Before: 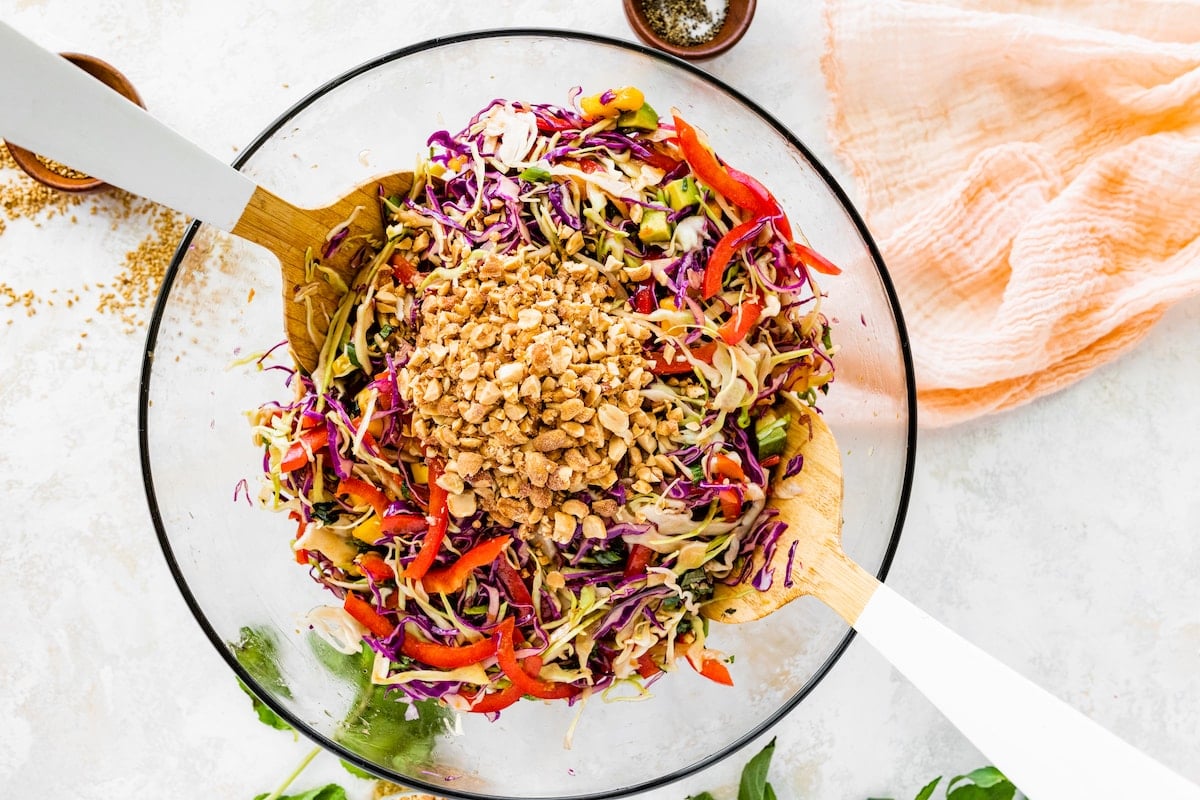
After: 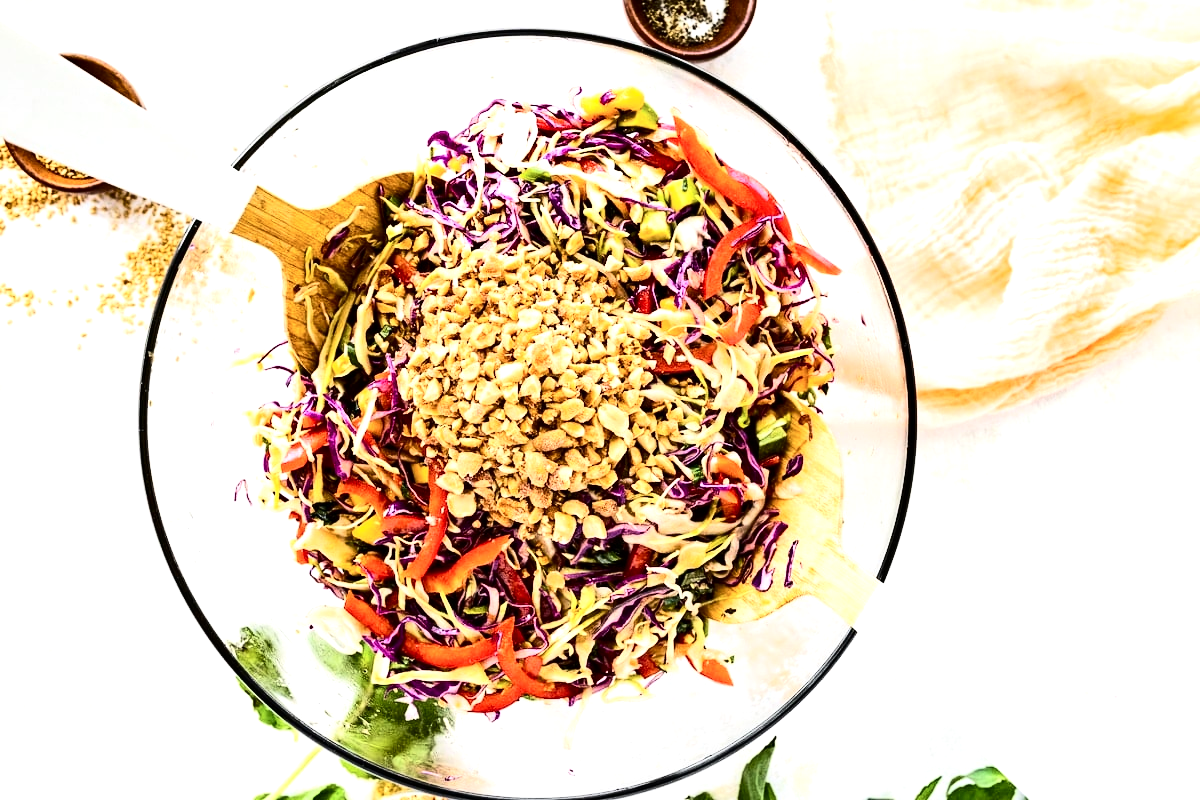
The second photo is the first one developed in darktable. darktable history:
tone equalizer: -8 EV -0.75 EV, -7 EV -0.7 EV, -6 EV -0.6 EV, -5 EV -0.4 EV, -3 EV 0.4 EV, -2 EV 0.6 EV, -1 EV 0.7 EV, +0 EV 0.75 EV, edges refinement/feathering 500, mask exposure compensation -1.57 EV, preserve details no
contrast brightness saturation: contrast 0.28
